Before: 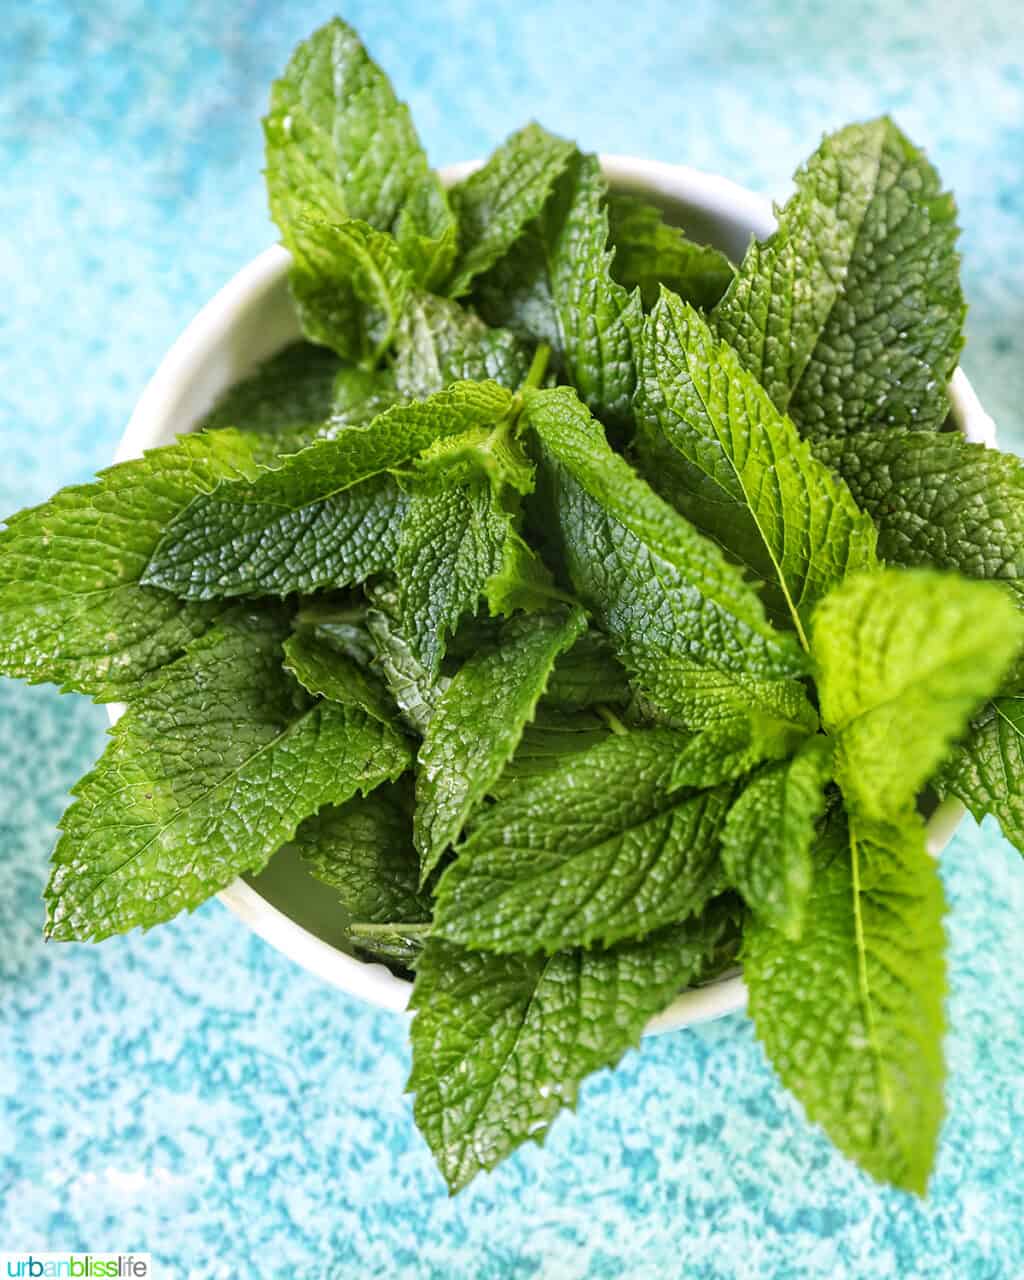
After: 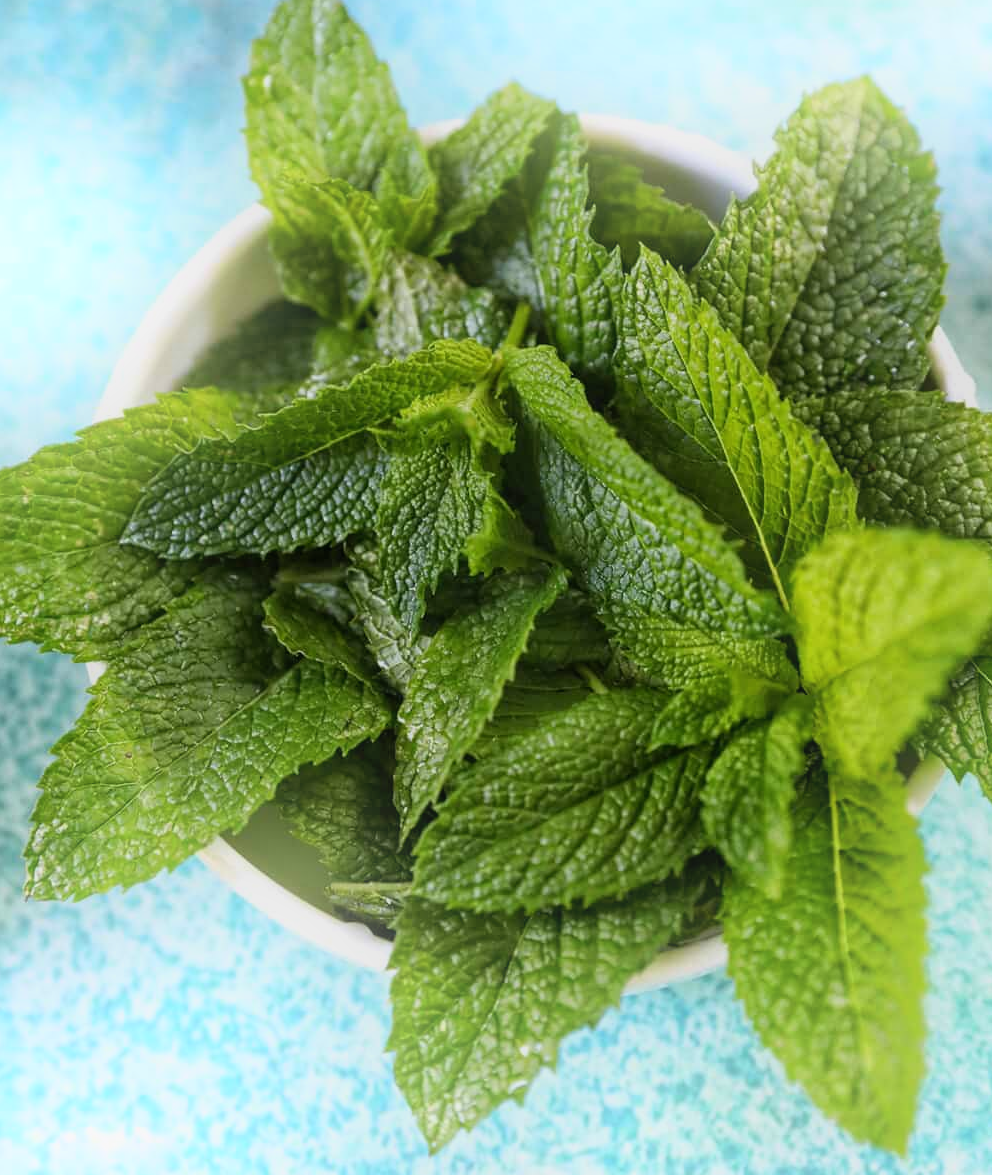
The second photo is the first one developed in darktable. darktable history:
crop: left 1.964%, top 3.251%, right 1.122%, bottom 4.933%
exposure: exposure -0.462 EV, compensate highlight preservation false
bloom: on, module defaults
